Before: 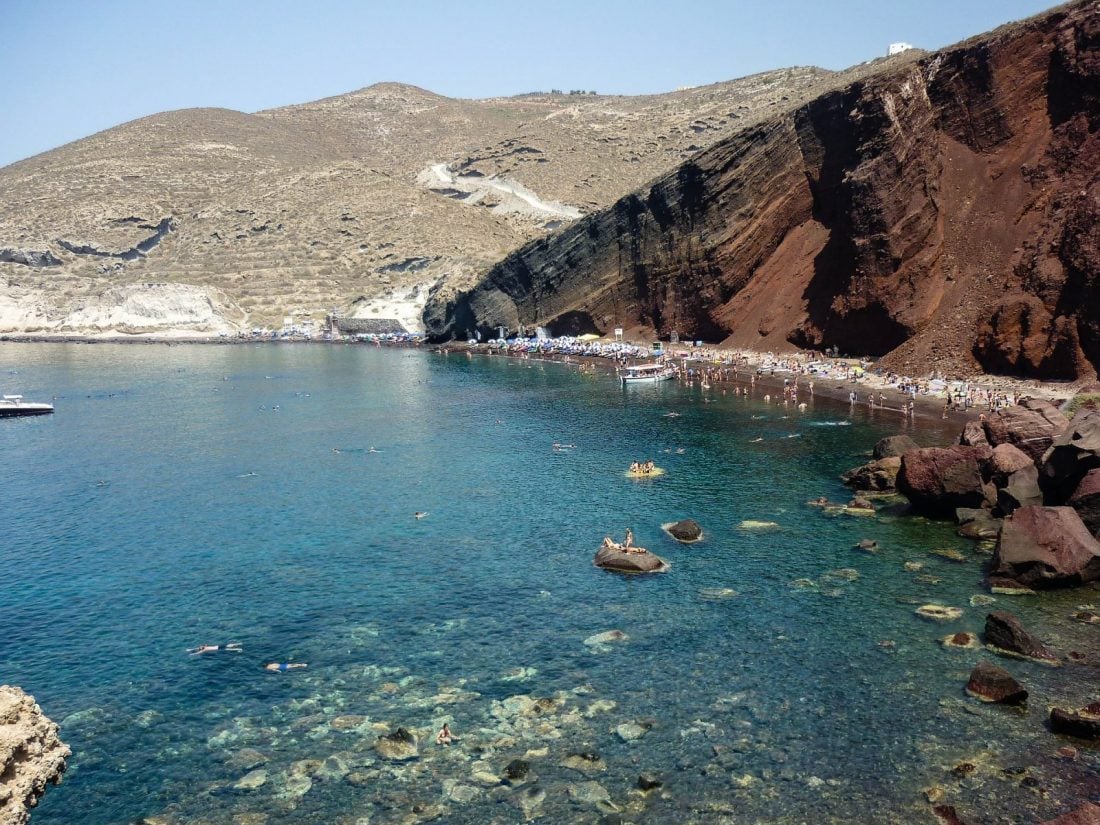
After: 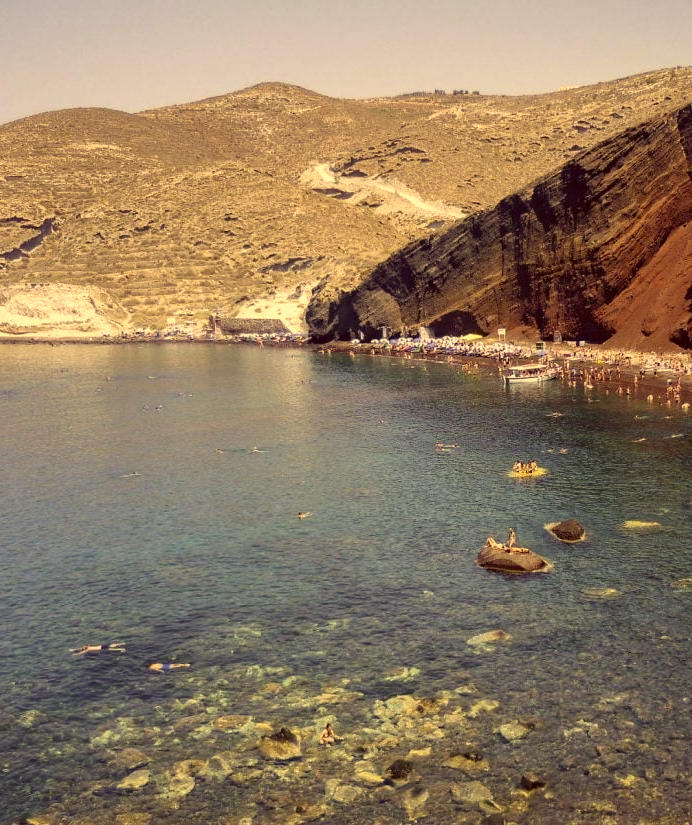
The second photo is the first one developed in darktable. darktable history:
shadows and highlights: shadows 12, white point adjustment 1.24, soften with gaussian
color correction: highlights a* 9.82, highlights b* 38.55, shadows a* 14.52, shadows b* 3.48
crop: left 10.722%, right 26.341%
